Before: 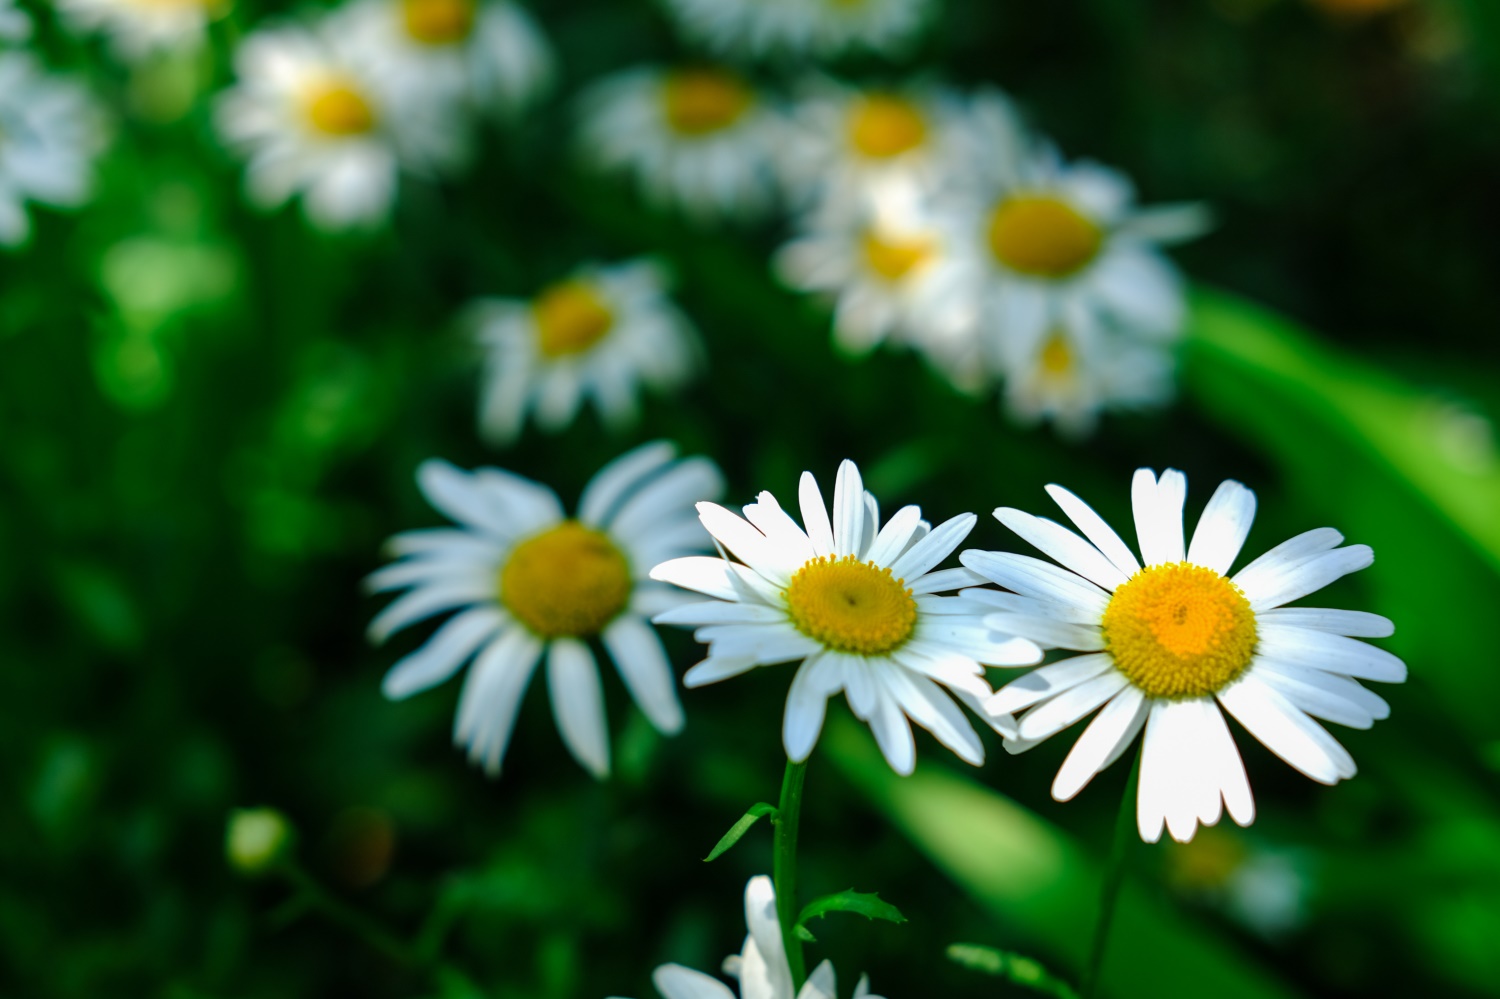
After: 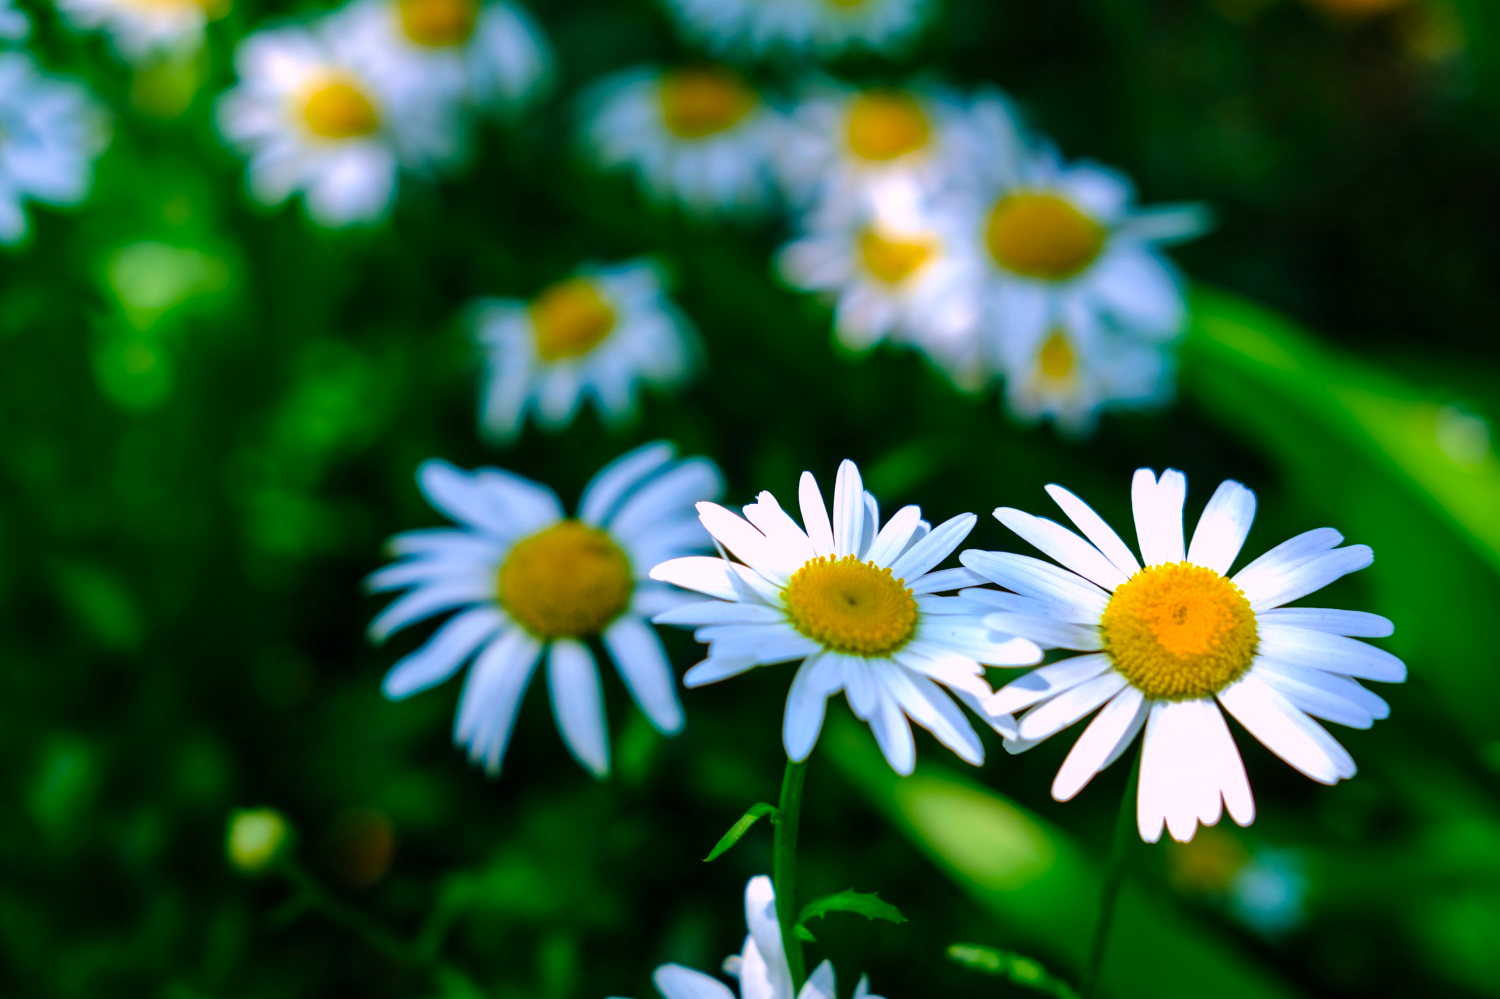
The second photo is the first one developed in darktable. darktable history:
shadows and highlights: shadows 20.91, highlights -35.45, soften with gaussian
white balance: red 1.042, blue 1.17
velvia: on, module defaults
color balance rgb: perceptual saturation grading › global saturation 25%, global vibrance 20%
